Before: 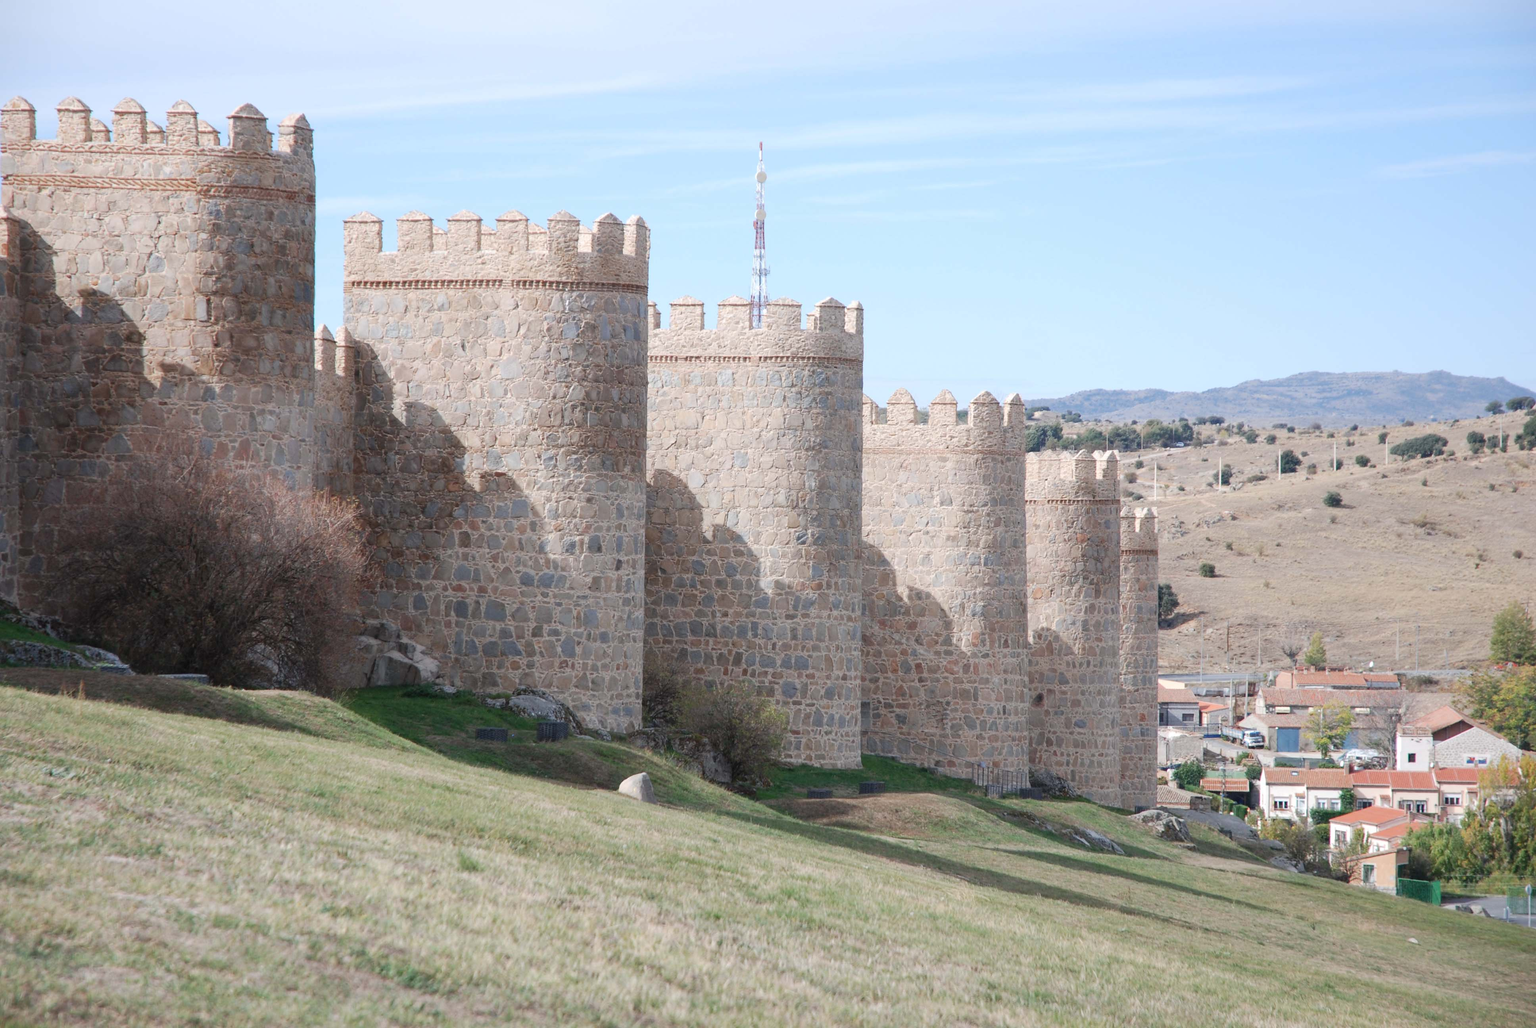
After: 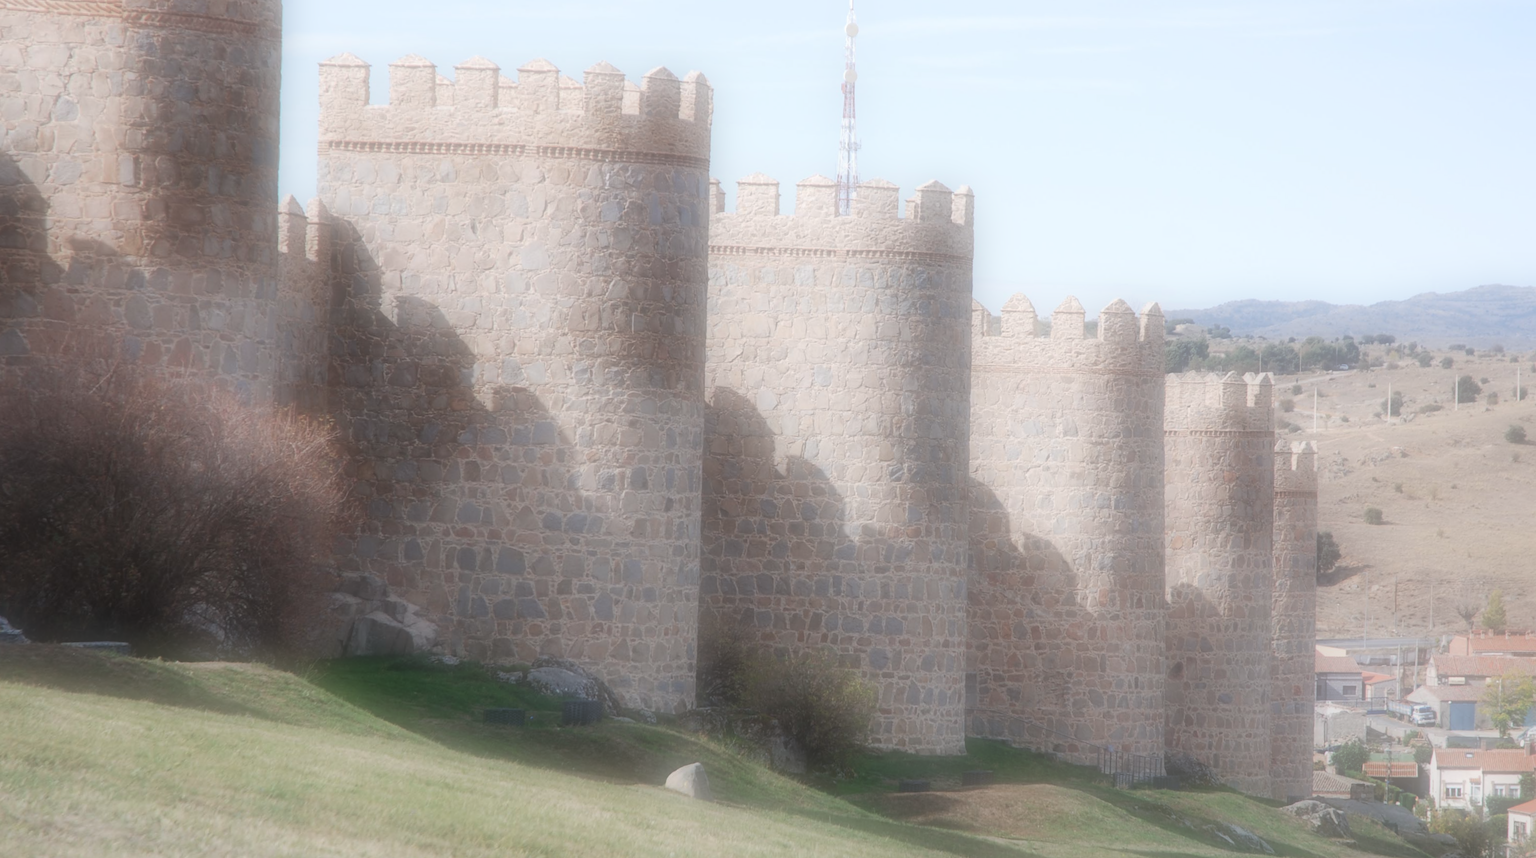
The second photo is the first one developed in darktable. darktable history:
soften: on, module defaults
rotate and perspective: rotation 0.679°, lens shift (horizontal) 0.136, crop left 0.009, crop right 0.991, crop top 0.078, crop bottom 0.95
crop: left 7.856%, top 11.836%, right 10.12%, bottom 15.387%
